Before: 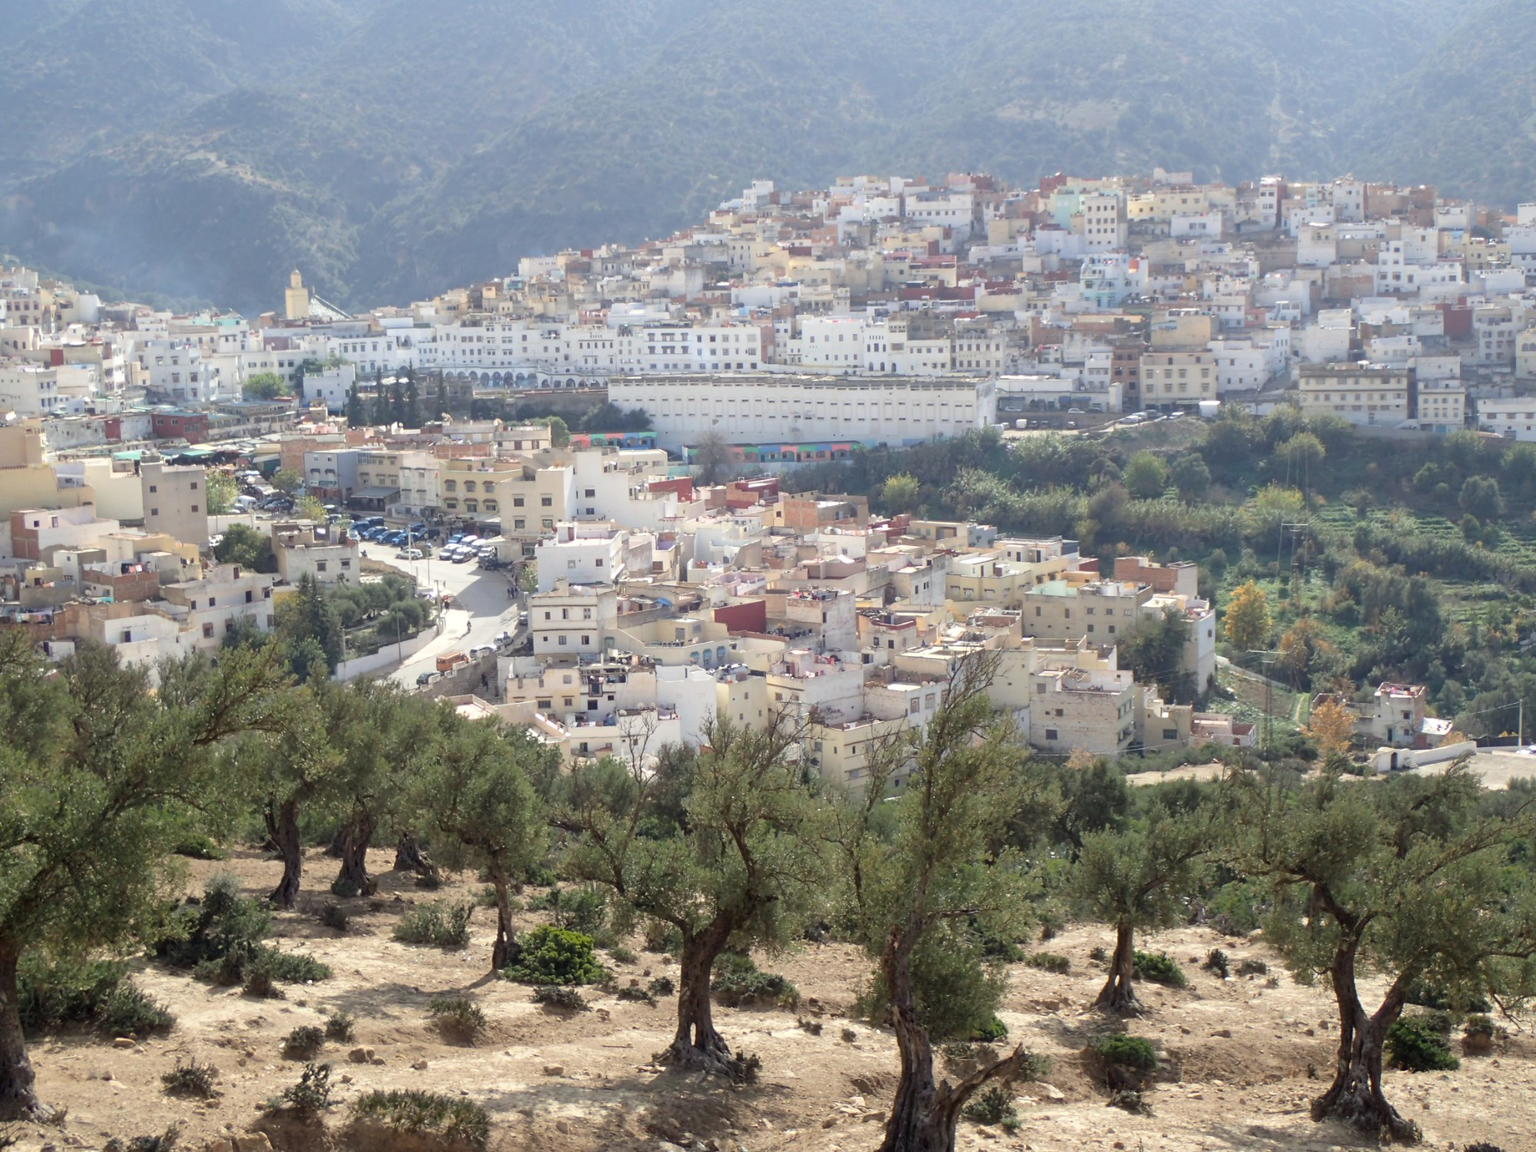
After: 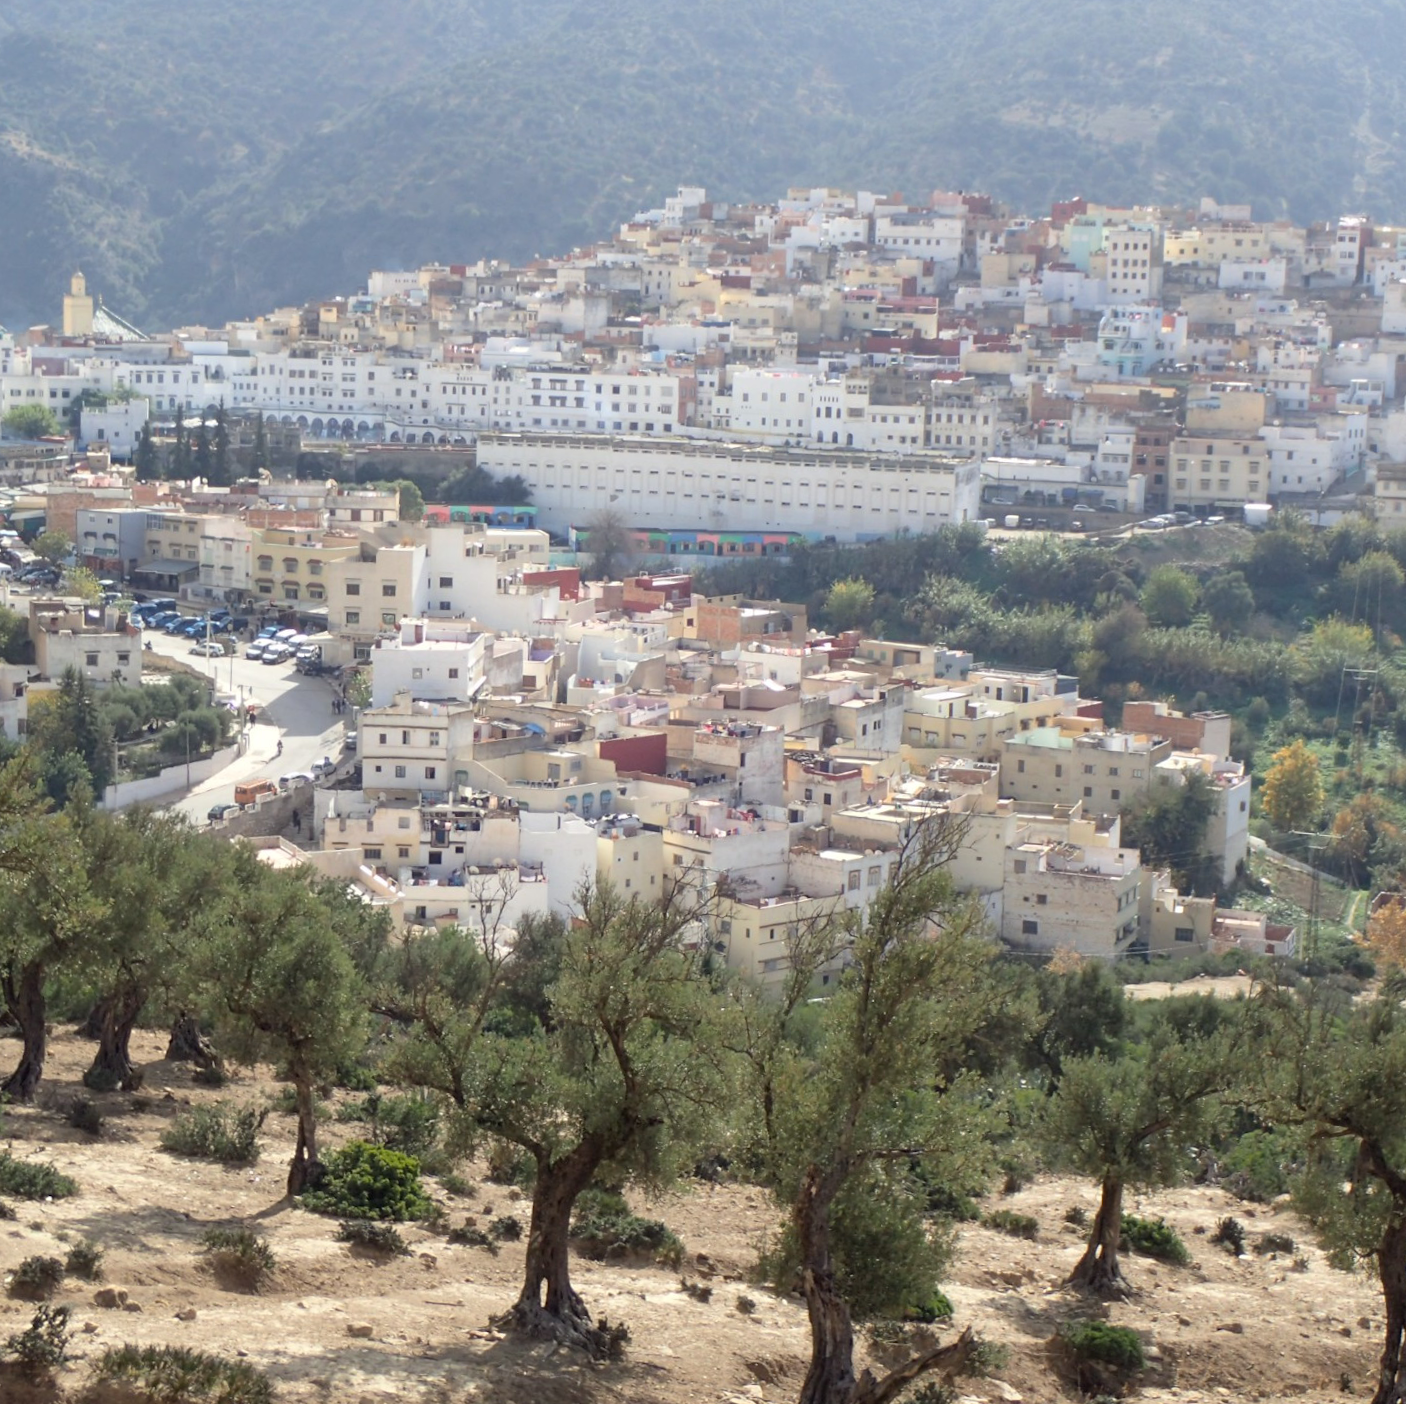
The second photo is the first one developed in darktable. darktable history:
crop and rotate: angle -2.97°, left 14.138%, top 0.037%, right 10.775%, bottom 0.016%
